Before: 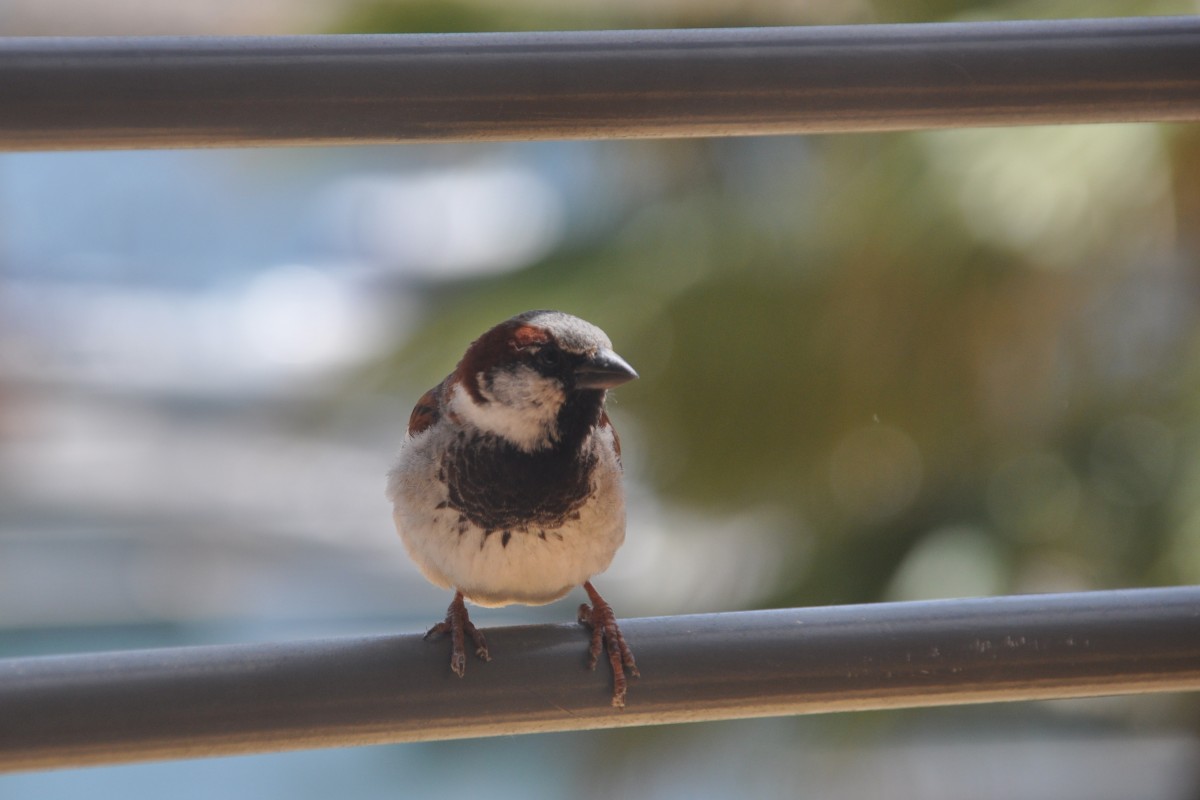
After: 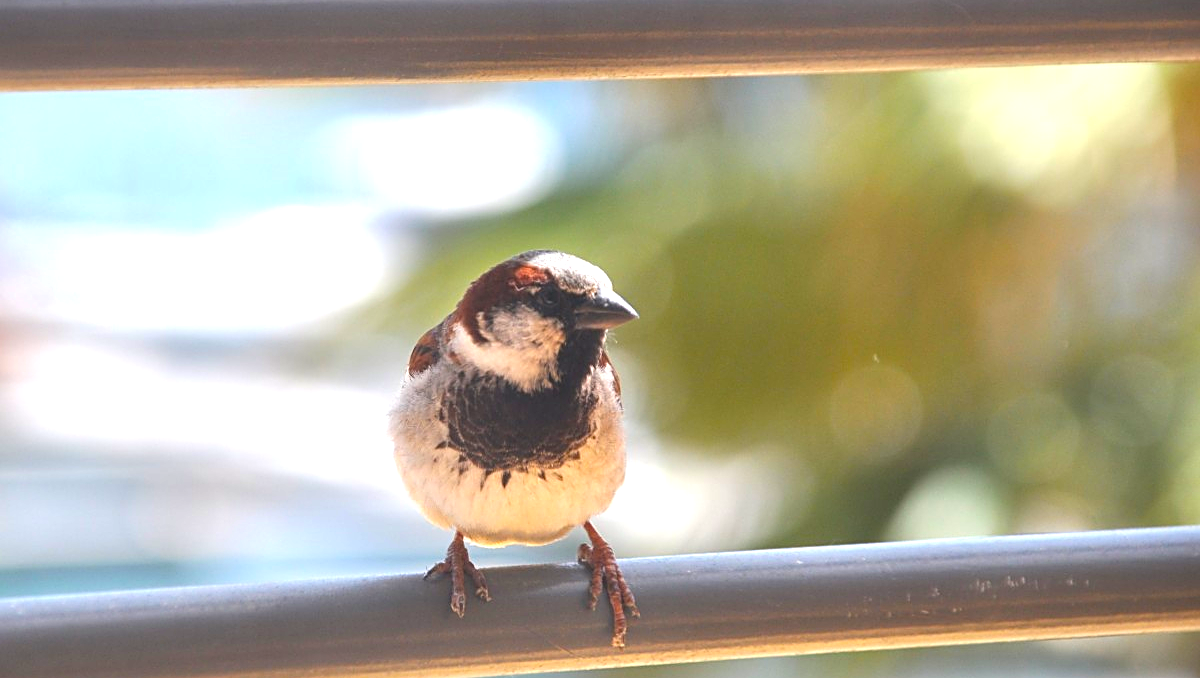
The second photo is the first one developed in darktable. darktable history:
crop: top 7.609%, bottom 7.622%
exposure: black level correction 0, exposure 1.335 EV, compensate exposure bias true, compensate highlight preservation false
sharpen: amount 0.553
color balance rgb: perceptual saturation grading › global saturation 25.054%, global vibrance 14.614%
